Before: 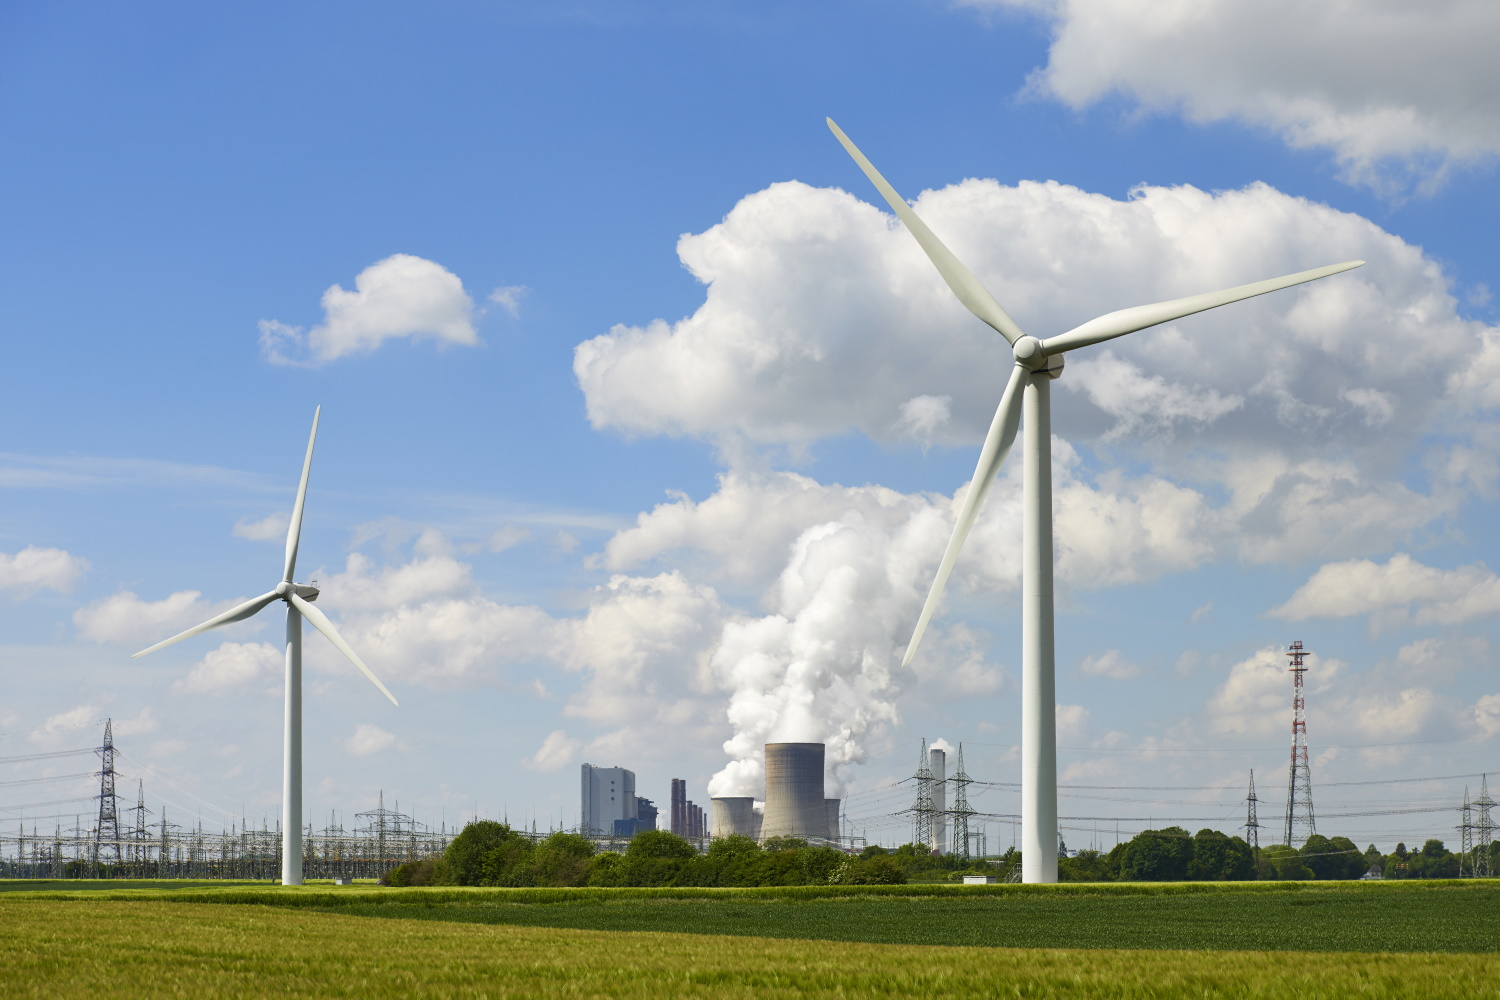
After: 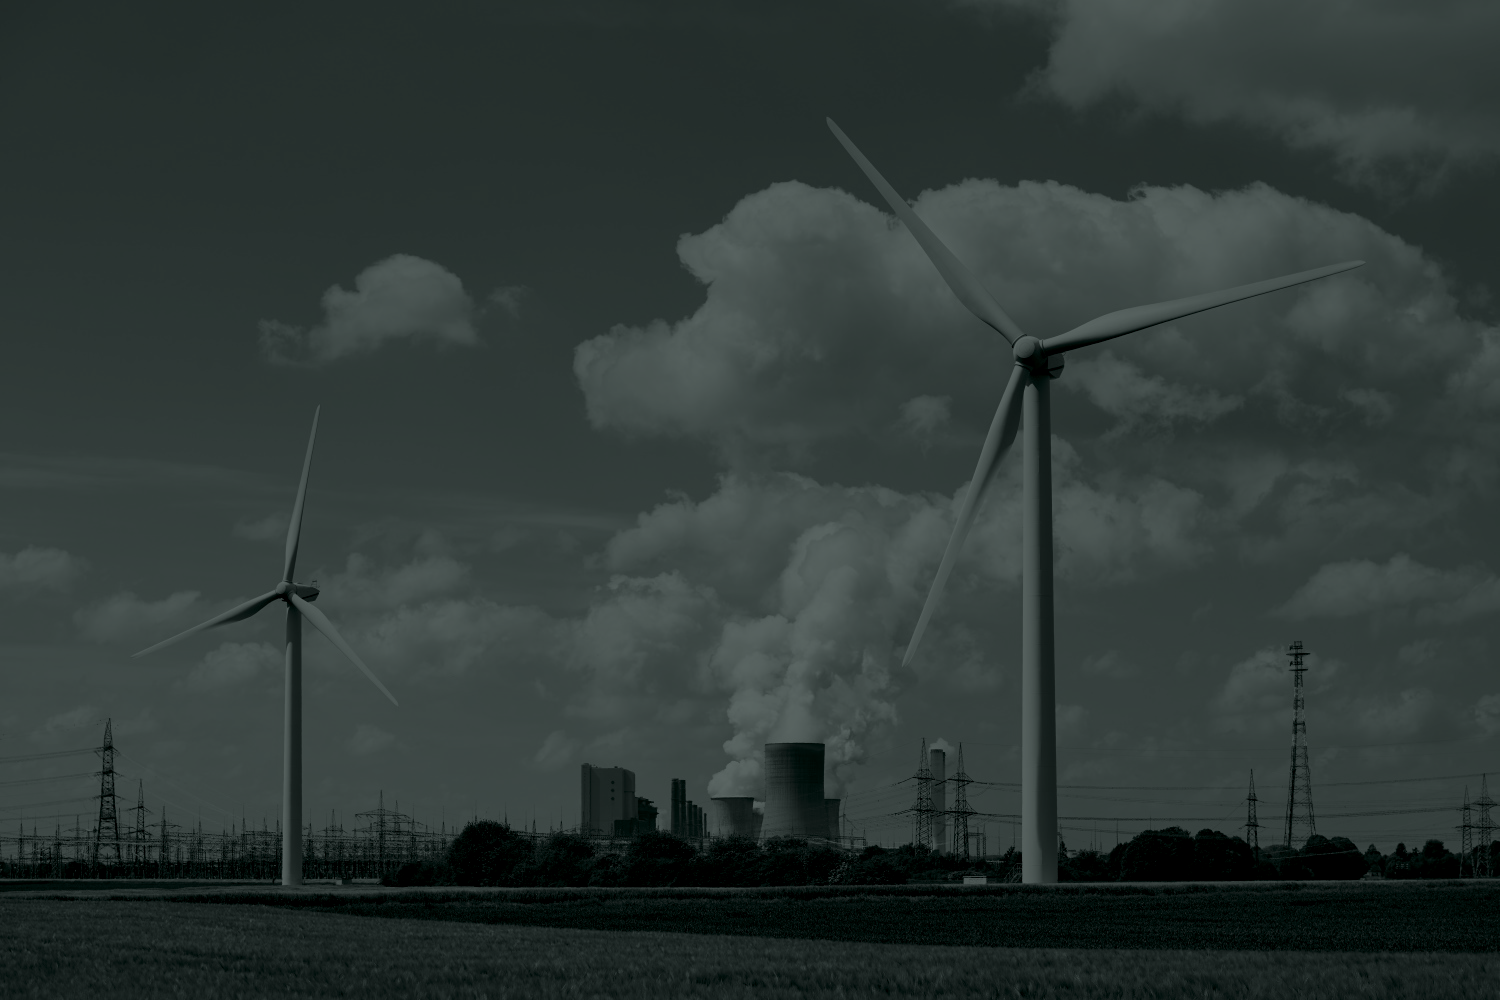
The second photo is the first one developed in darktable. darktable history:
color balance: contrast 8.5%, output saturation 105%
colorize: hue 90°, saturation 19%, lightness 1.59%, version 1
